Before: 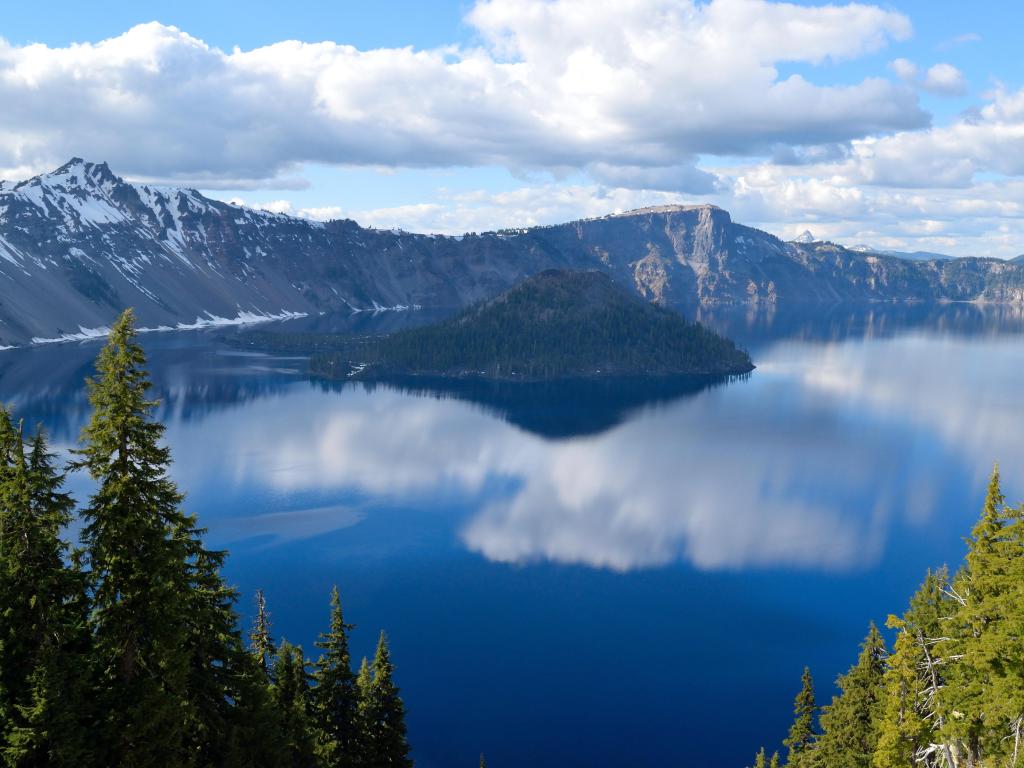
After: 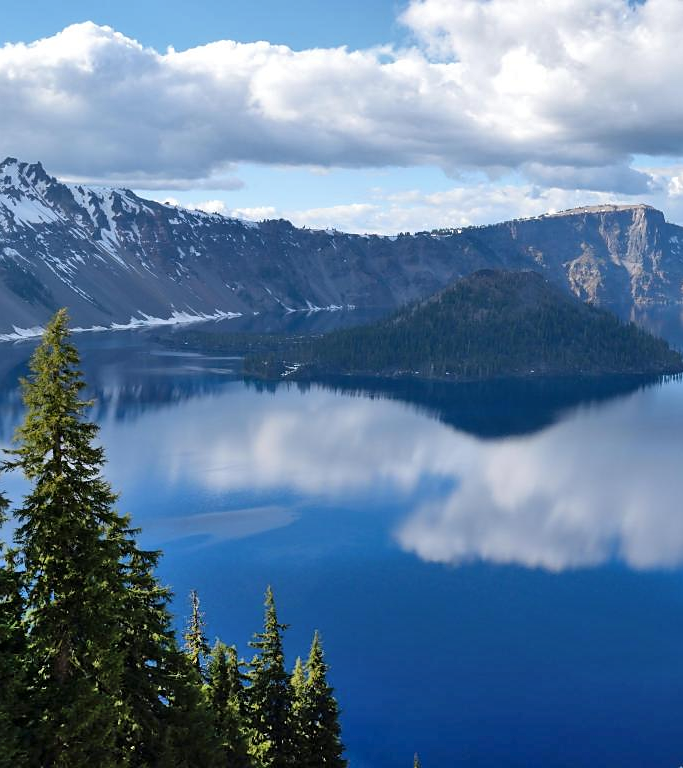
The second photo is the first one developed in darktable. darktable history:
crop and rotate: left 6.493%, right 26.791%
sharpen: radius 1.565, amount 0.364, threshold 1.233
exposure: compensate highlight preservation false
shadows and highlights: shadows 59.46, highlights color adjustment 0.021%, soften with gaussian
